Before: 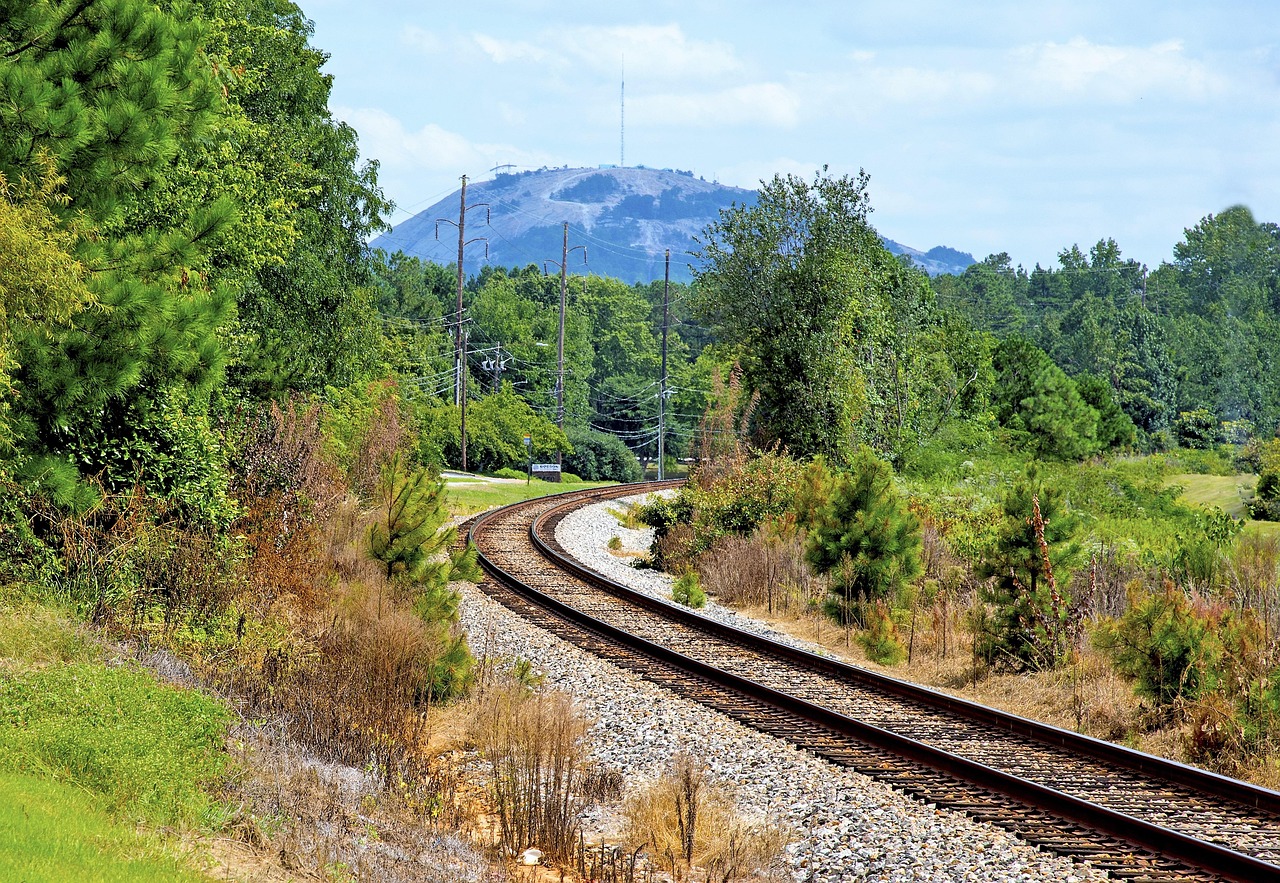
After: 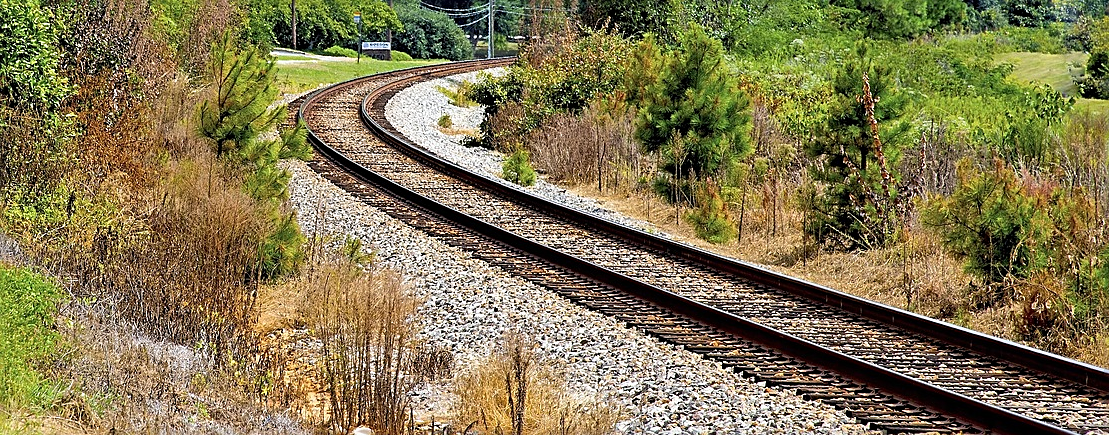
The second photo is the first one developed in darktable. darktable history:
sharpen: on, module defaults
crop and rotate: left 13.29%, top 47.903%, bottom 2.815%
